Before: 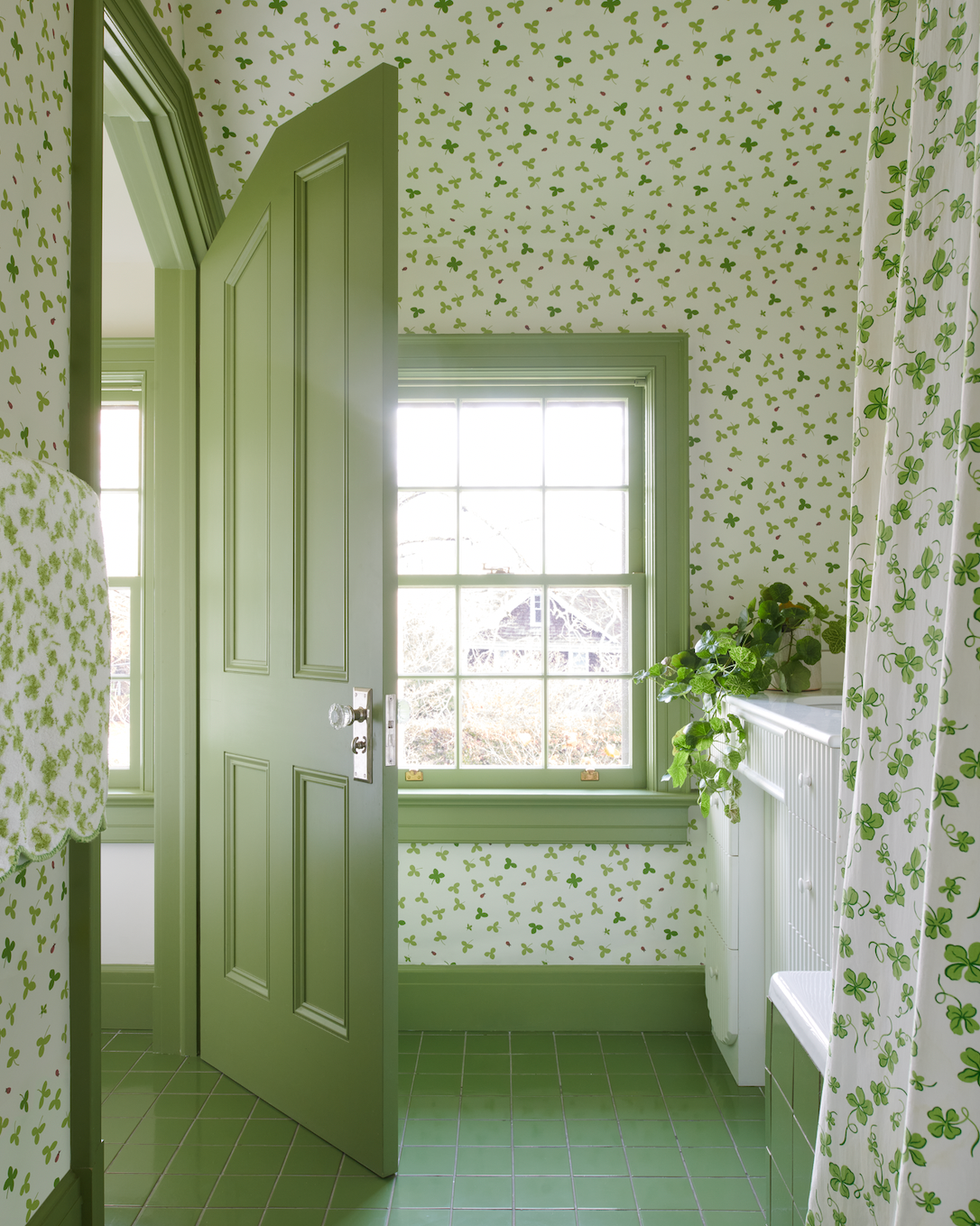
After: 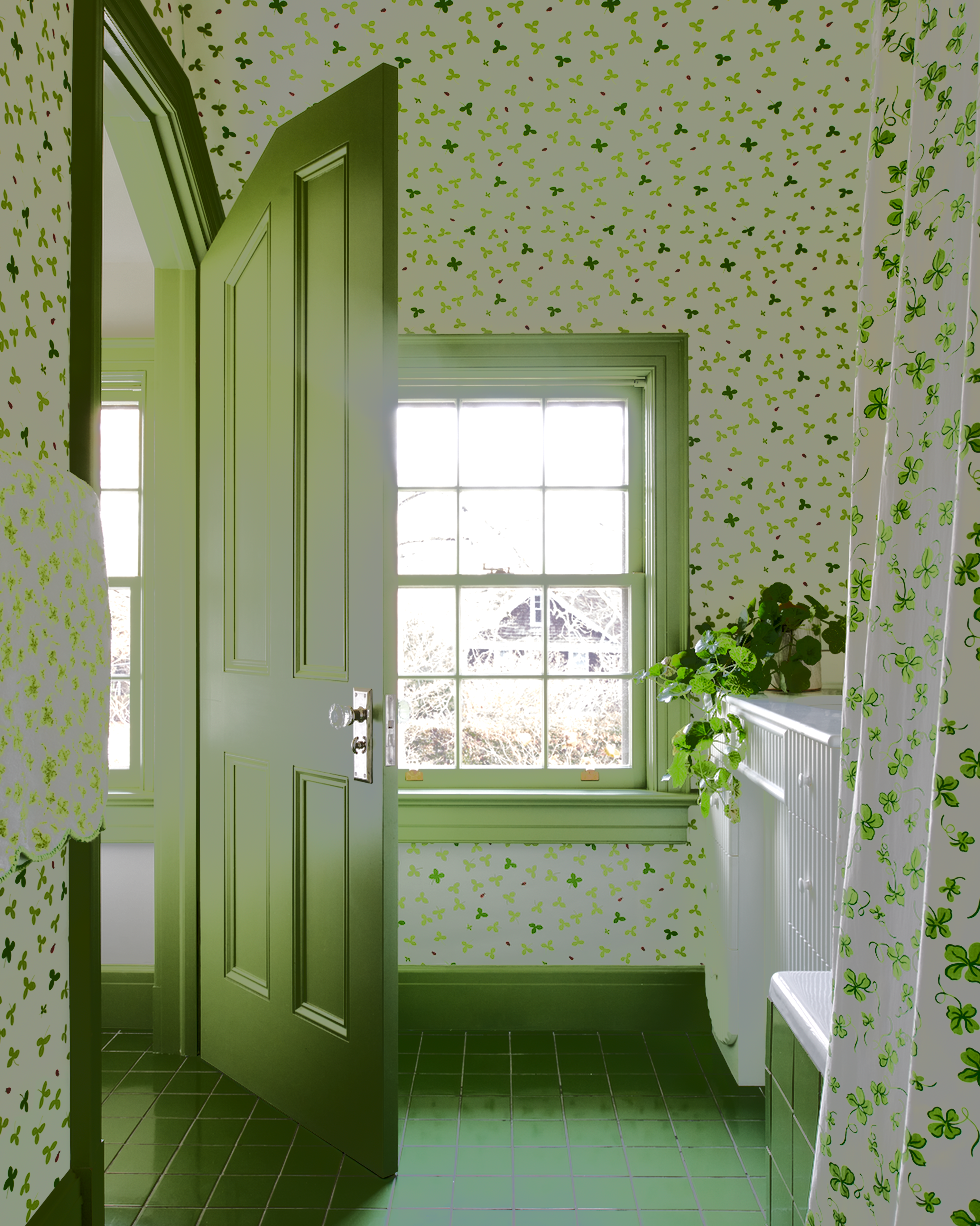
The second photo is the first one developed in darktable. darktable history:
contrast brightness saturation: brightness -0.204, saturation 0.081
tone equalizer: -7 EV -0.625 EV, -6 EV 0.971 EV, -5 EV -0.473 EV, -4 EV 0.393 EV, -3 EV 0.438 EV, -2 EV 0.177 EV, -1 EV -0.125 EV, +0 EV -0.403 EV, edges refinement/feathering 500, mask exposure compensation -1.57 EV, preserve details no
